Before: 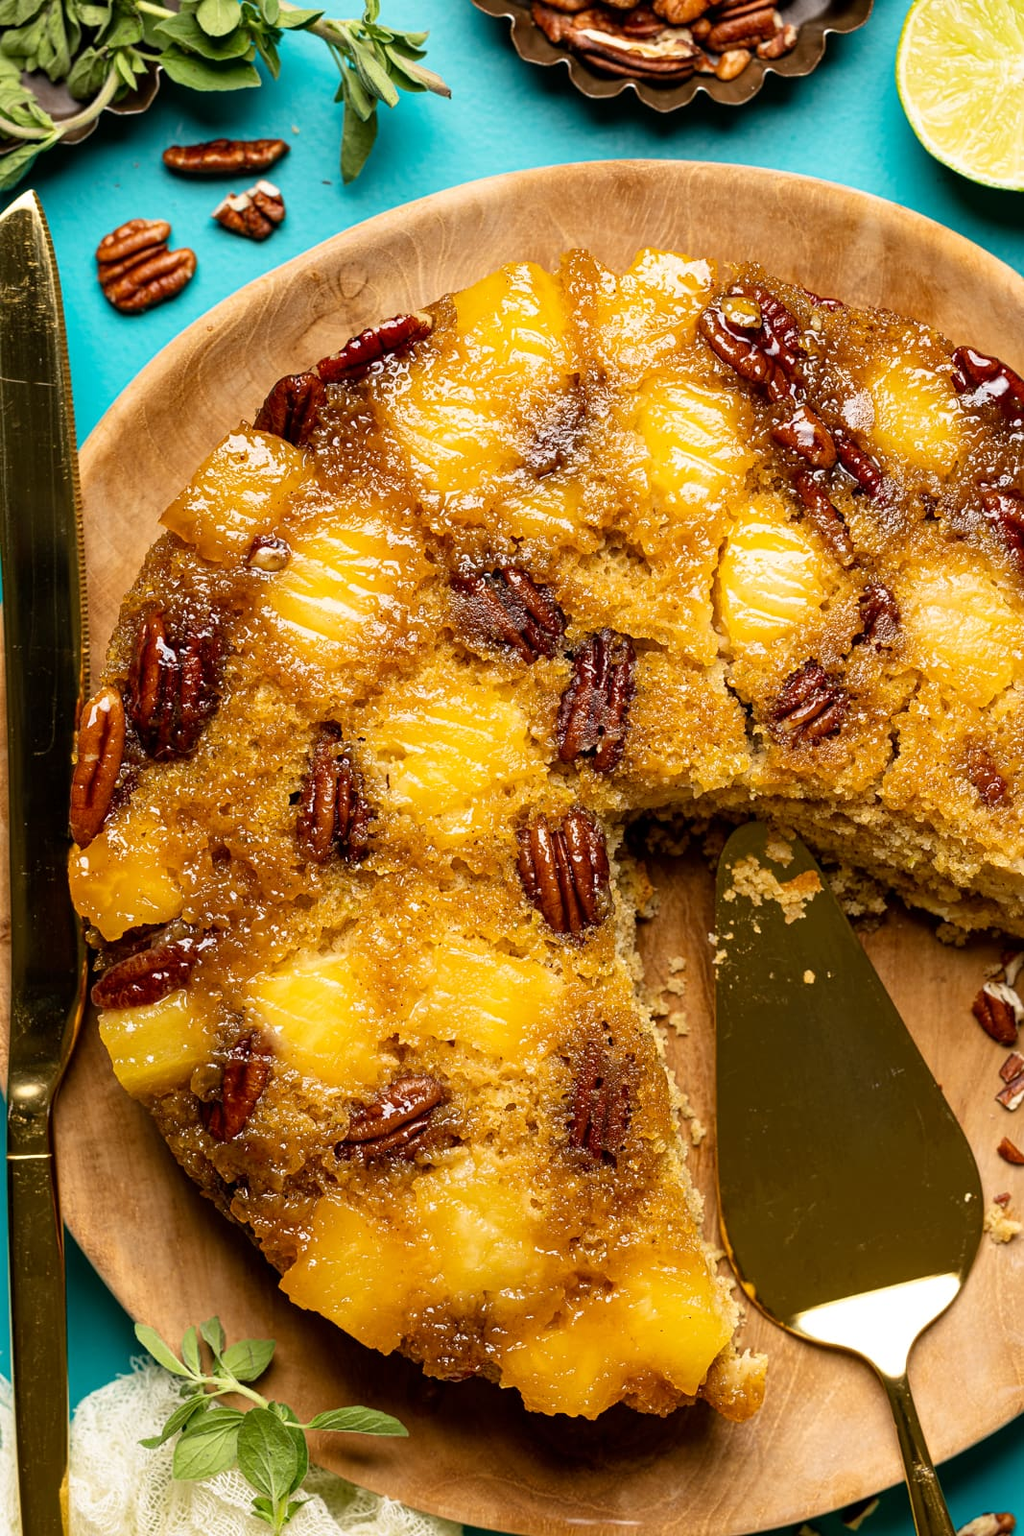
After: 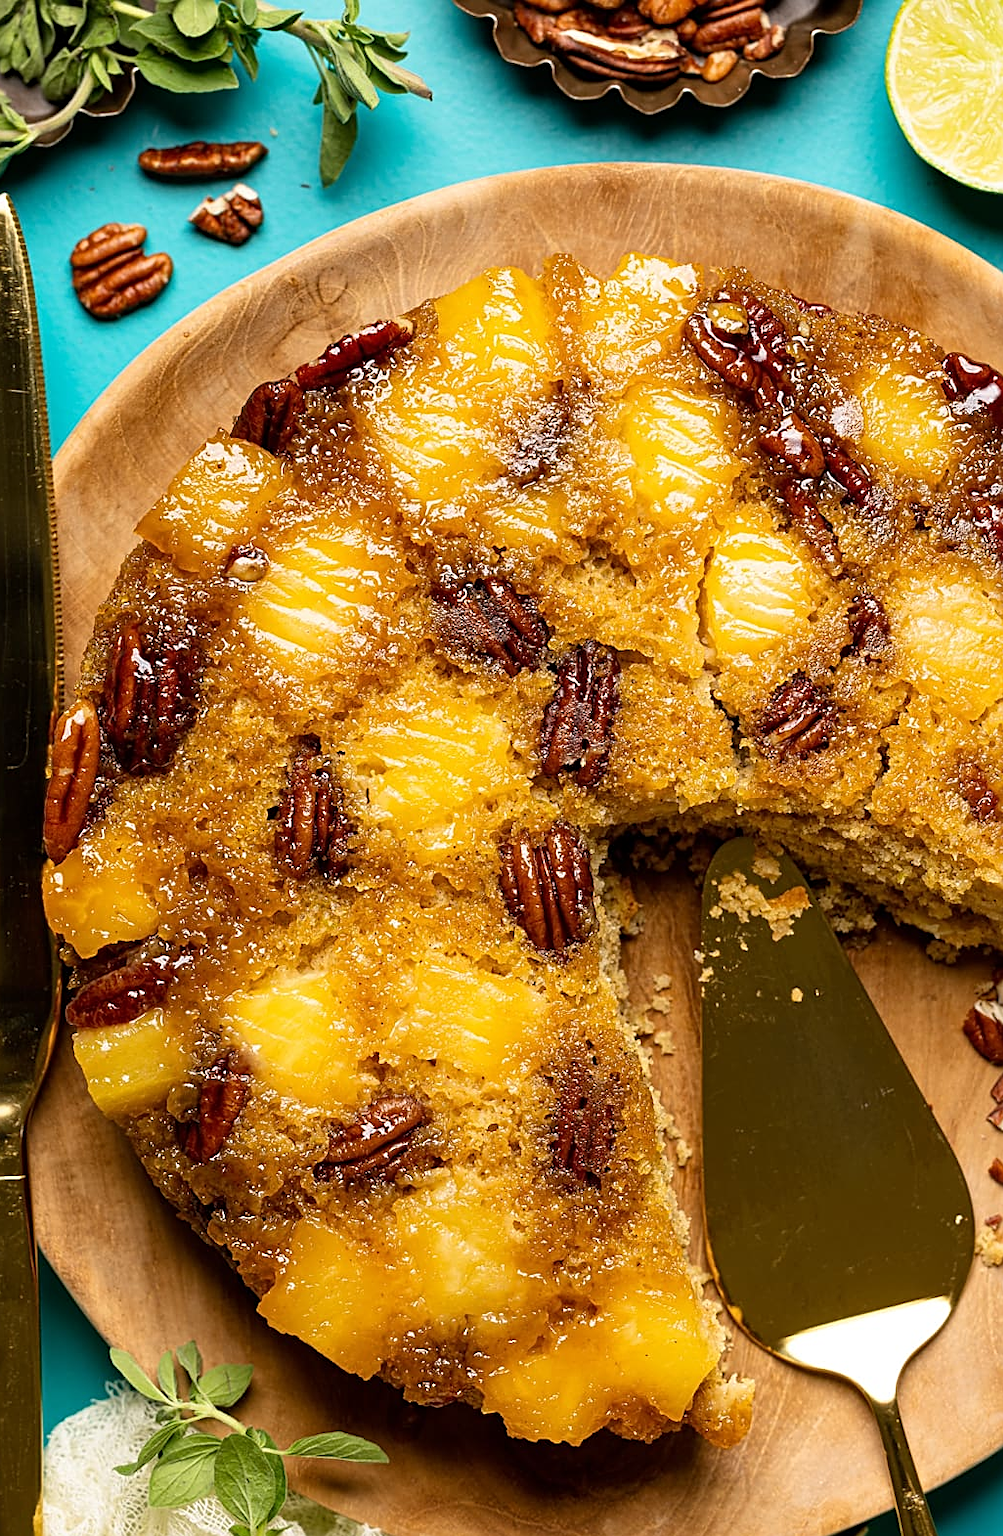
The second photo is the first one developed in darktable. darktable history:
sharpen: on, module defaults
crop and rotate: left 2.661%, right 1.133%, bottom 1.792%
